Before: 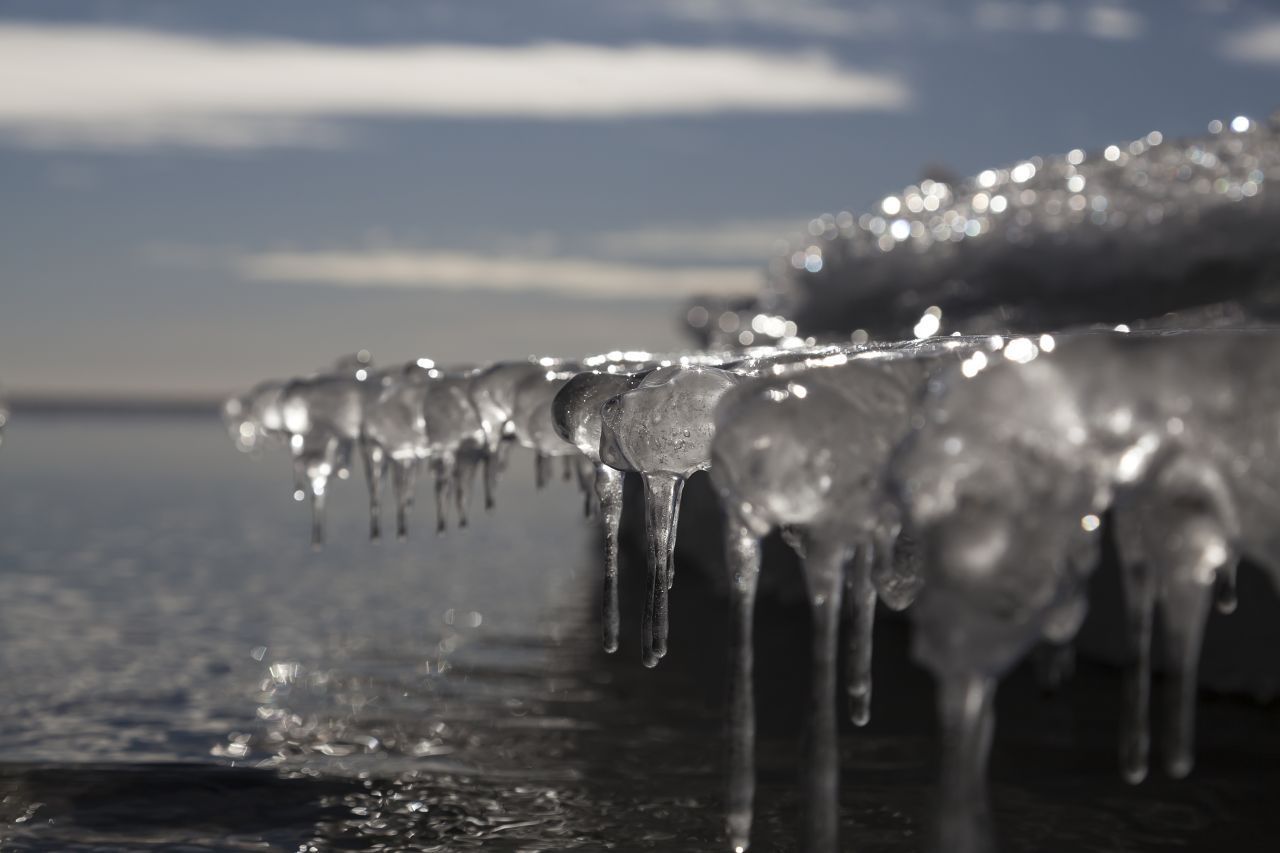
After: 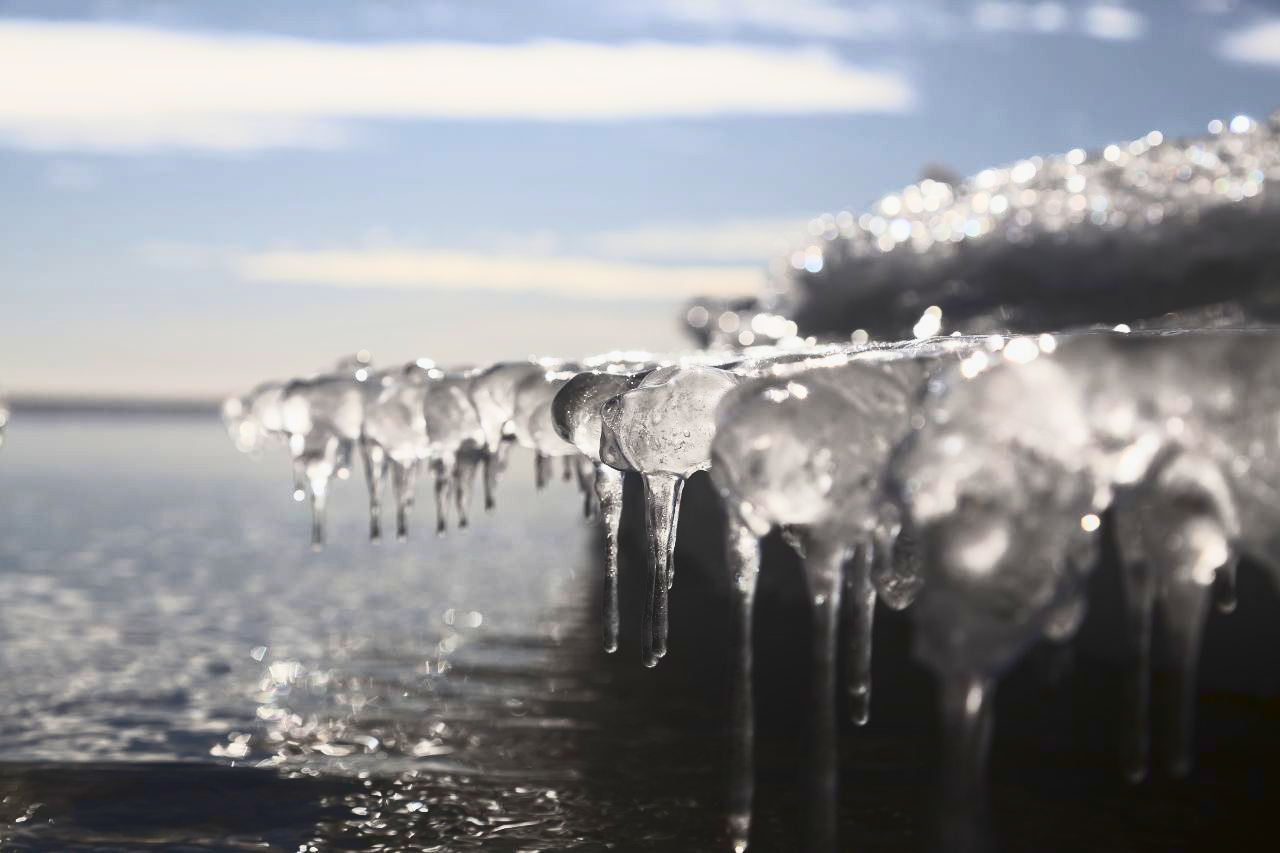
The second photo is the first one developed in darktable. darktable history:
tone curve: curves: ch0 [(0, 0.098) (0.262, 0.324) (0.421, 0.59) (0.54, 0.803) (0.725, 0.922) (0.99, 0.974)], color space Lab, linked channels, preserve colors none
shadows and highlights: shadows -70, highlights 35, soften with gaussian
